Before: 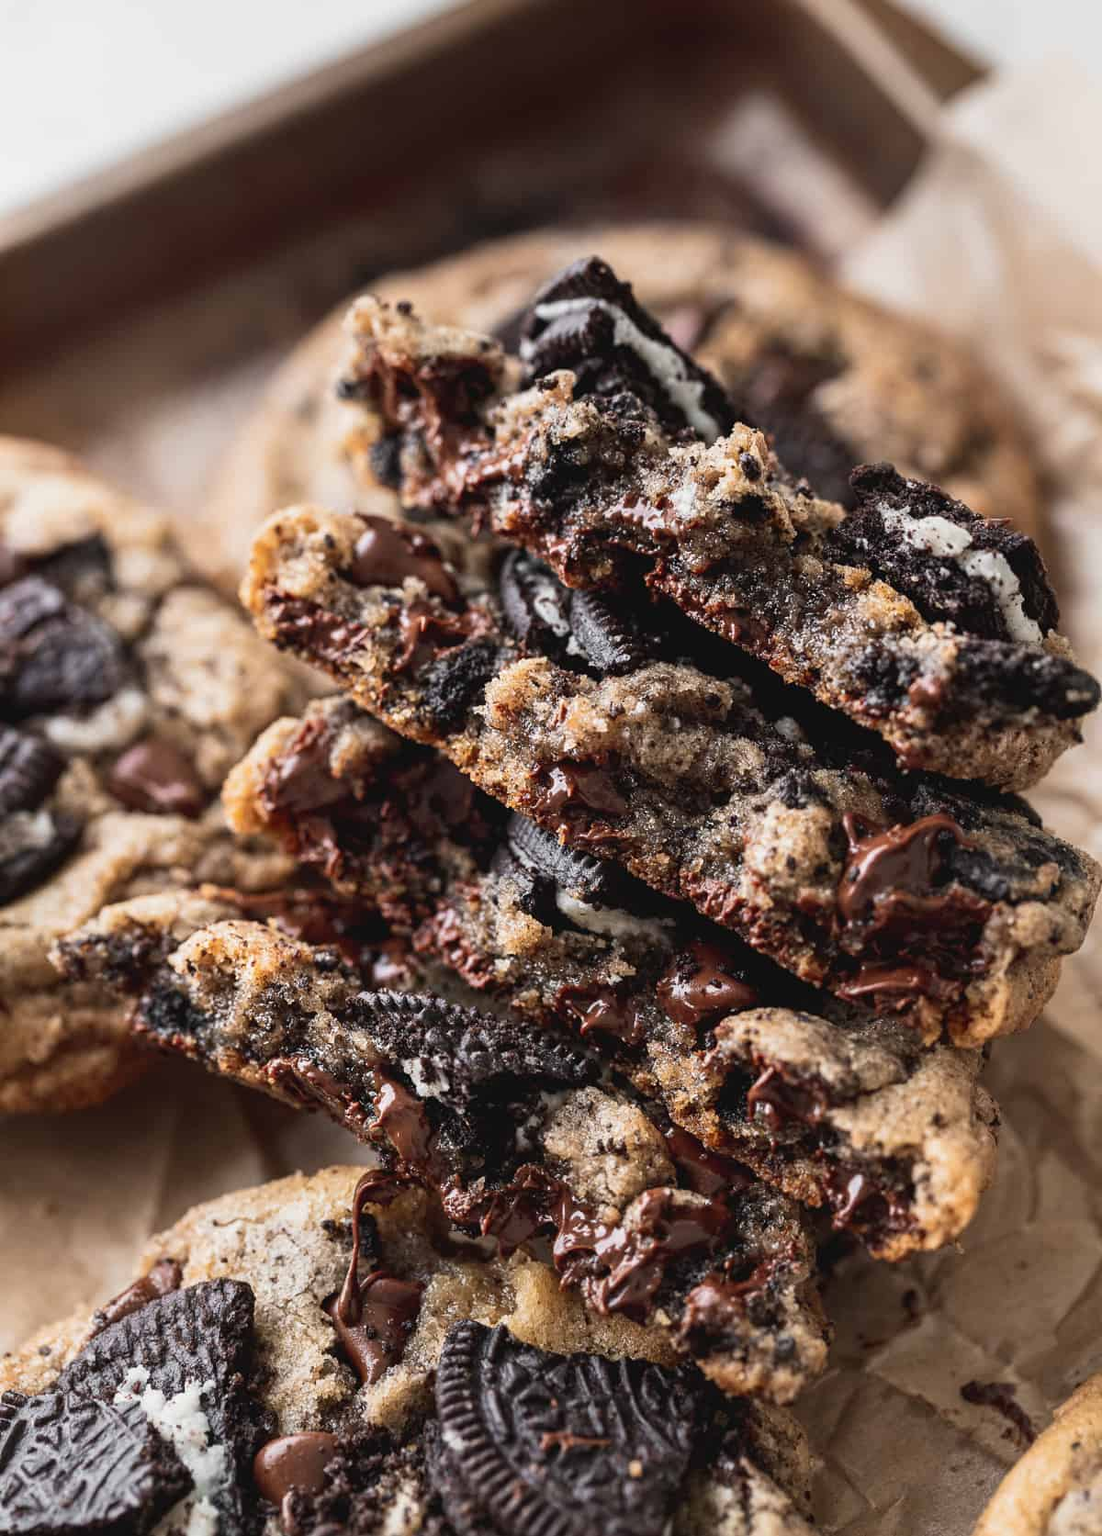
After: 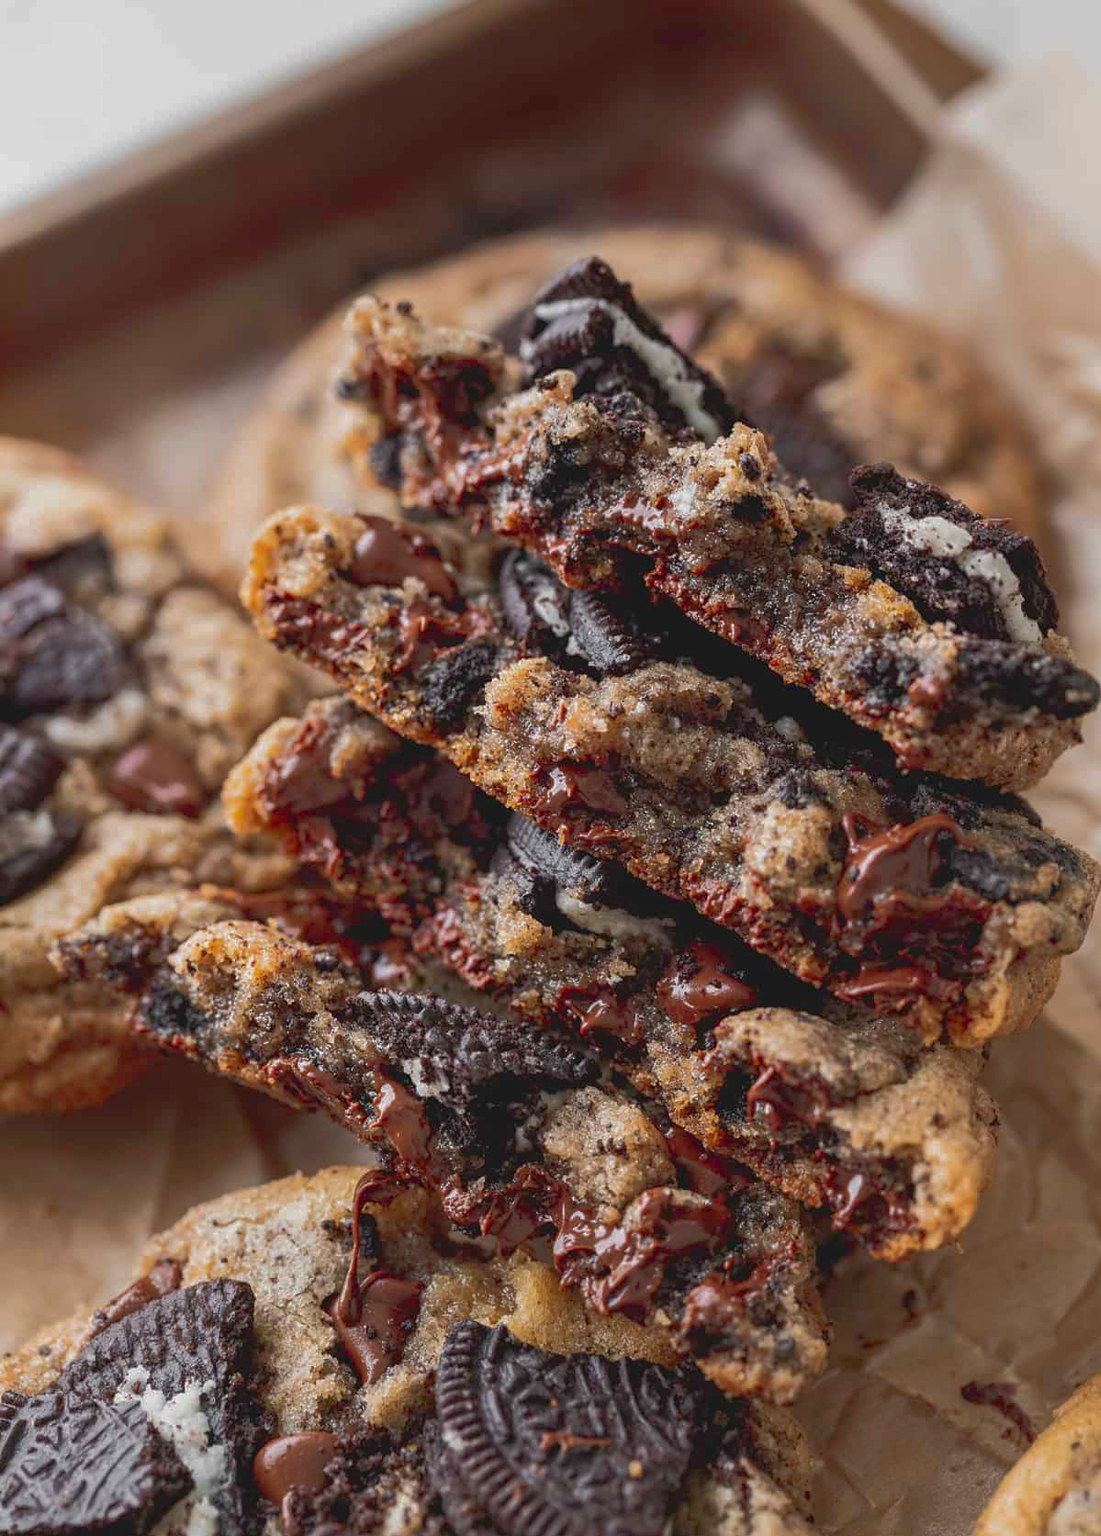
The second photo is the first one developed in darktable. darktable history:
contrast brightness saturation: contrast -0.09, brightness -0.07, saturation 0.09
shadows and highlights: radius 0.1, white point adjustment 1.65, soften with gaussian
